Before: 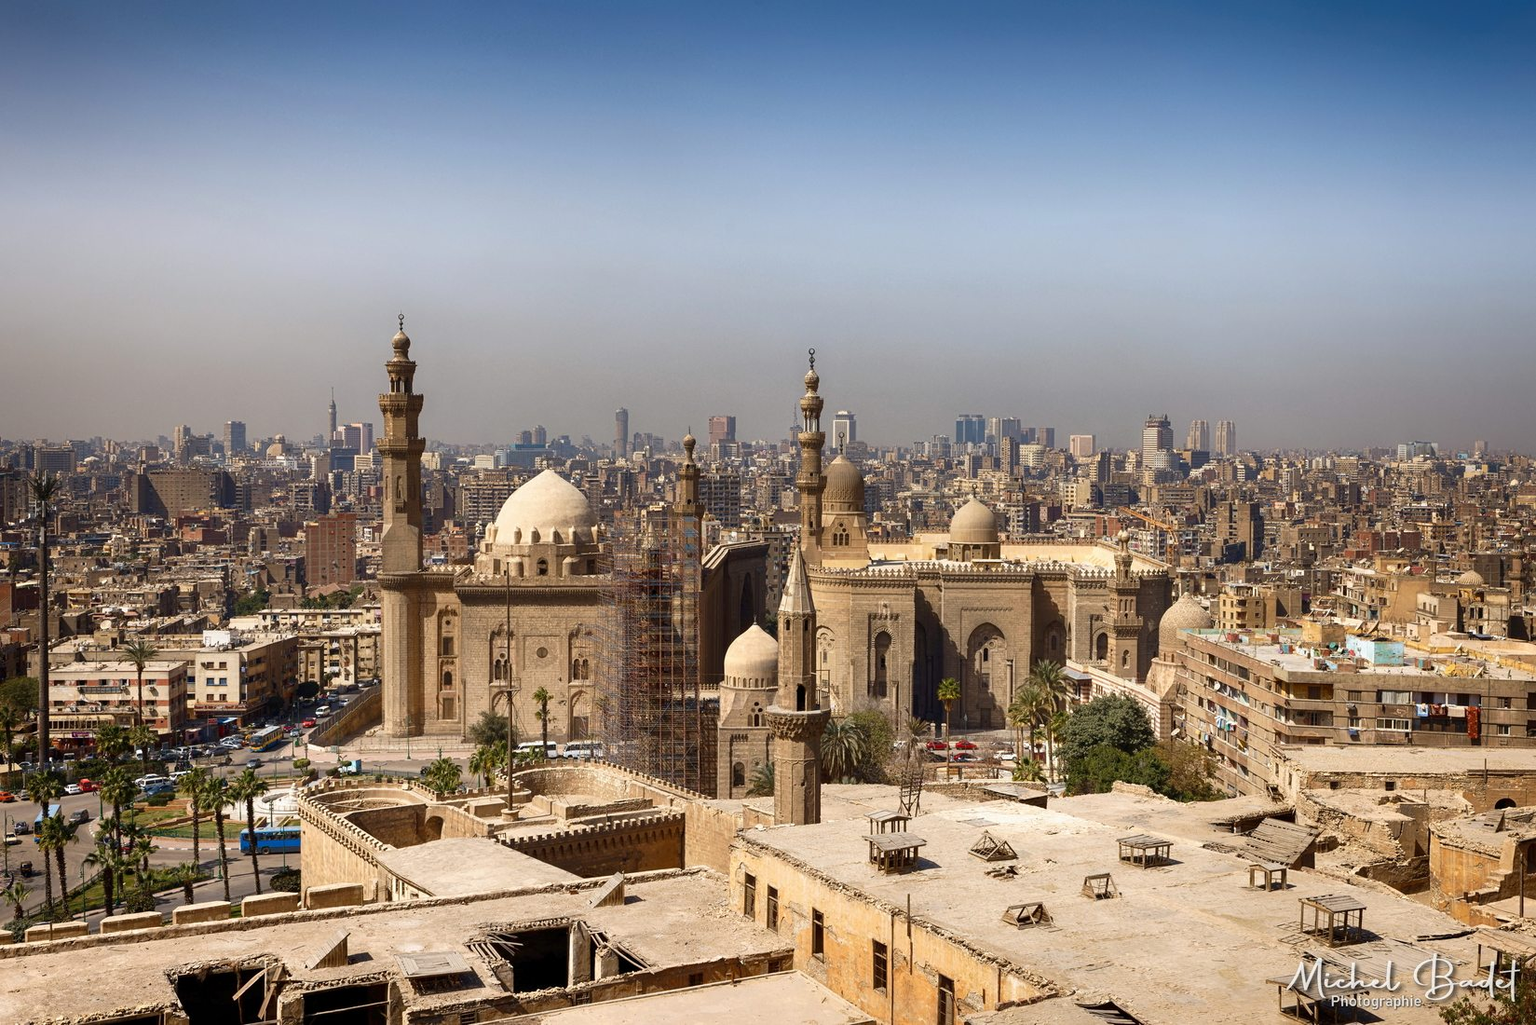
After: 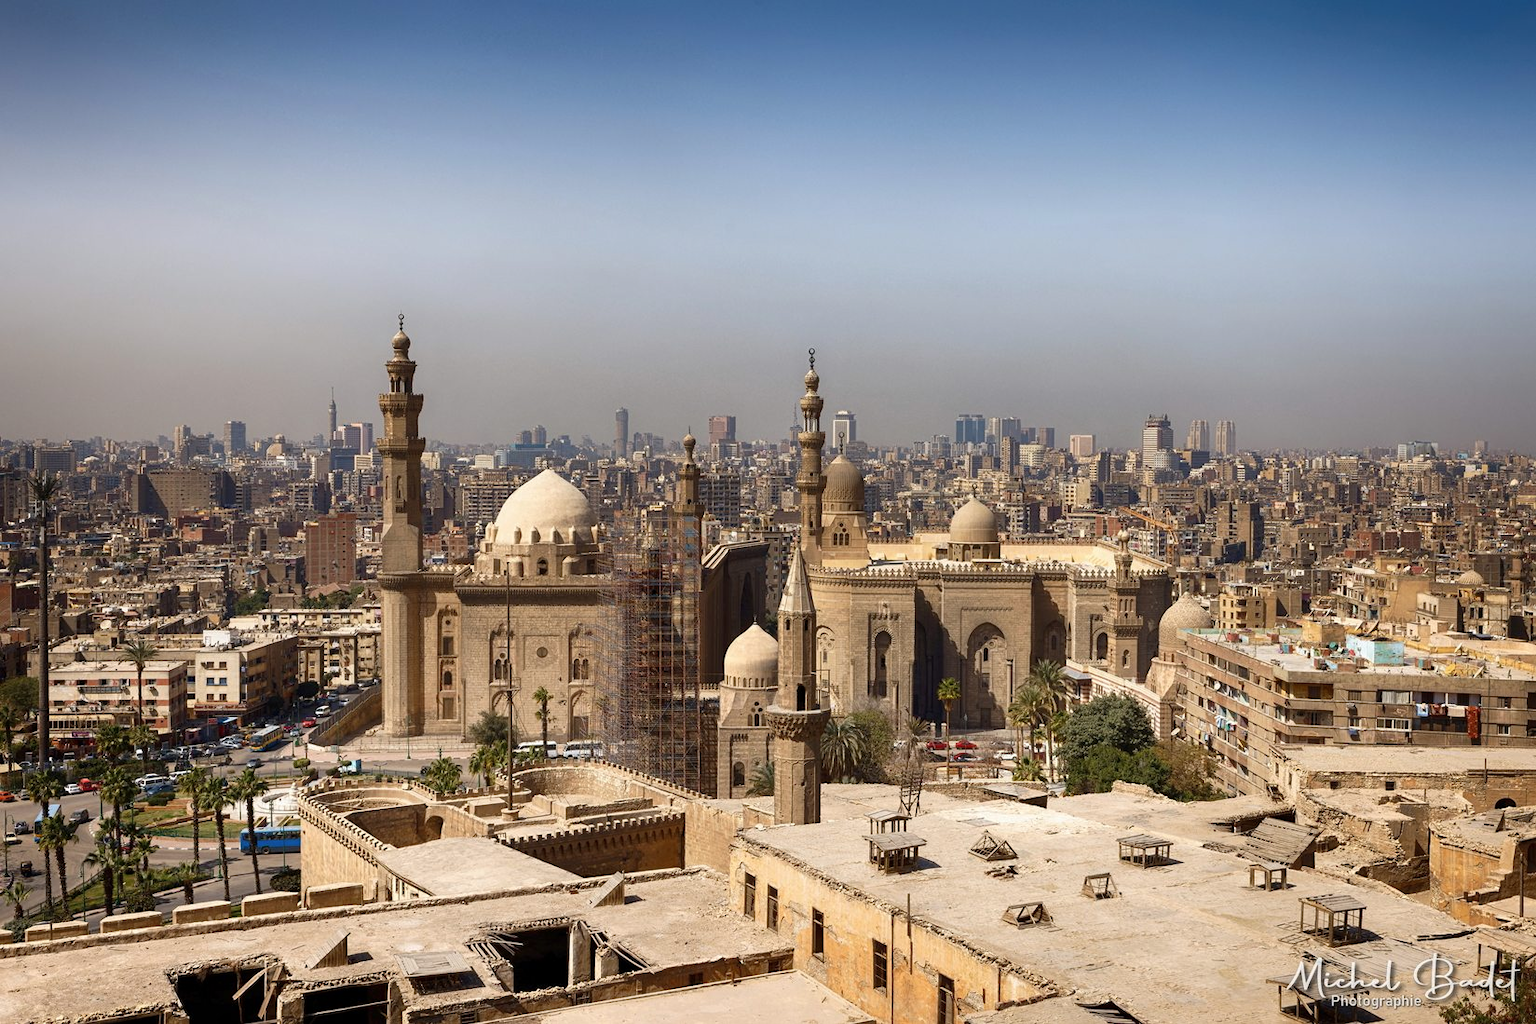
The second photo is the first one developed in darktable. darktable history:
contrast brightness saturation: saturation -0.039
